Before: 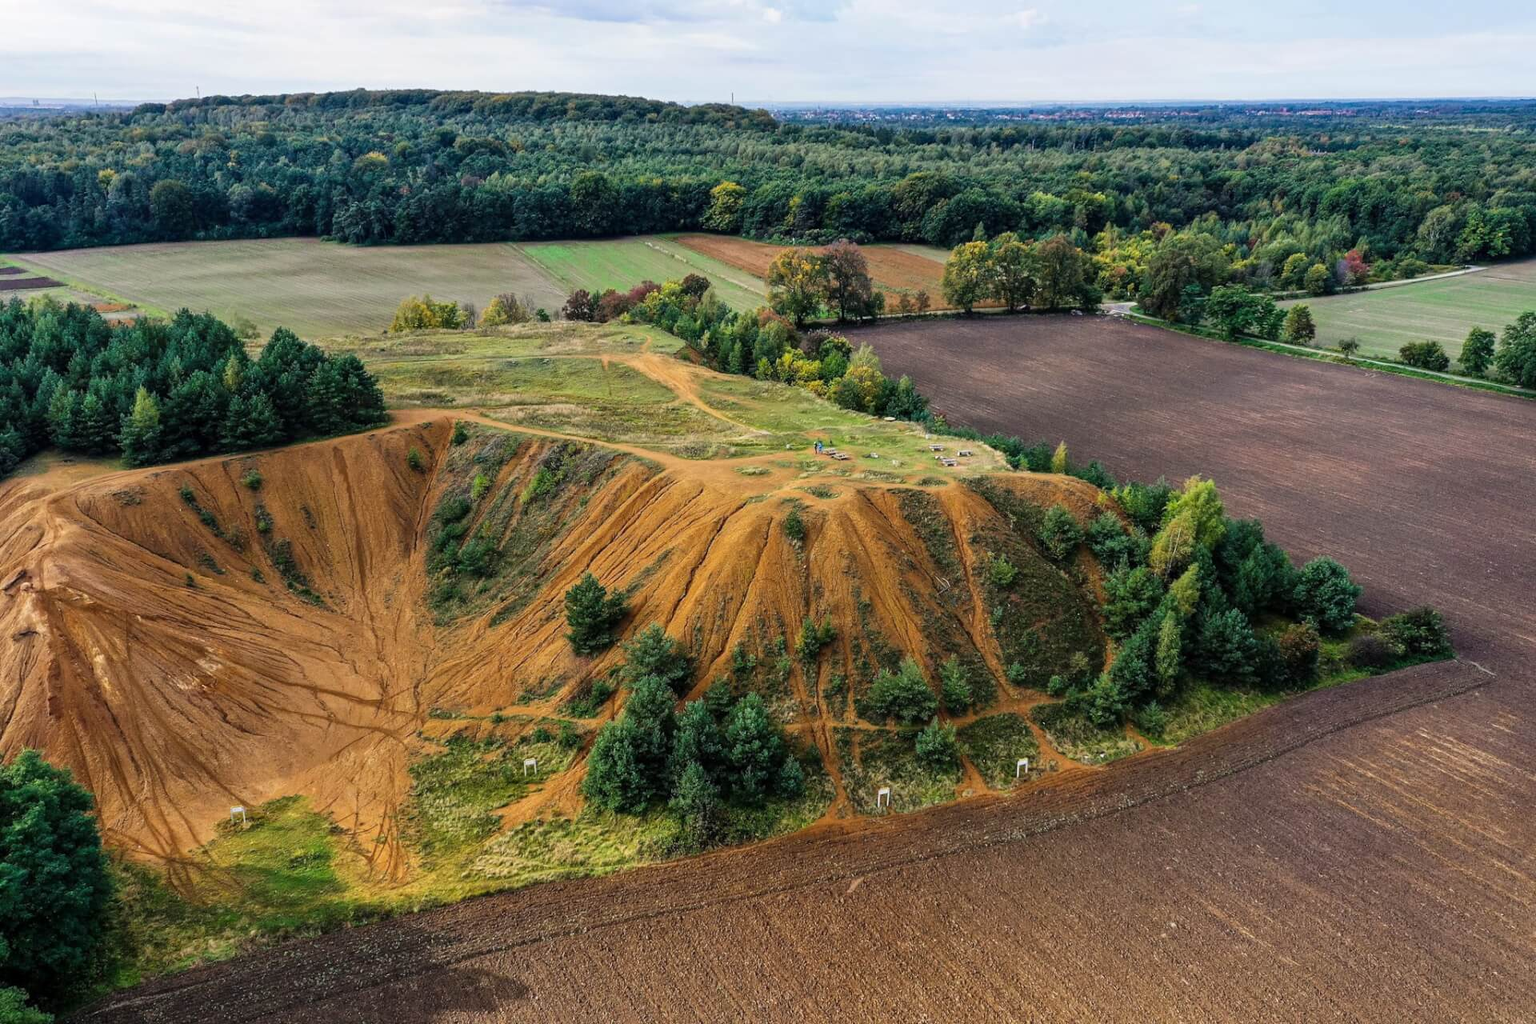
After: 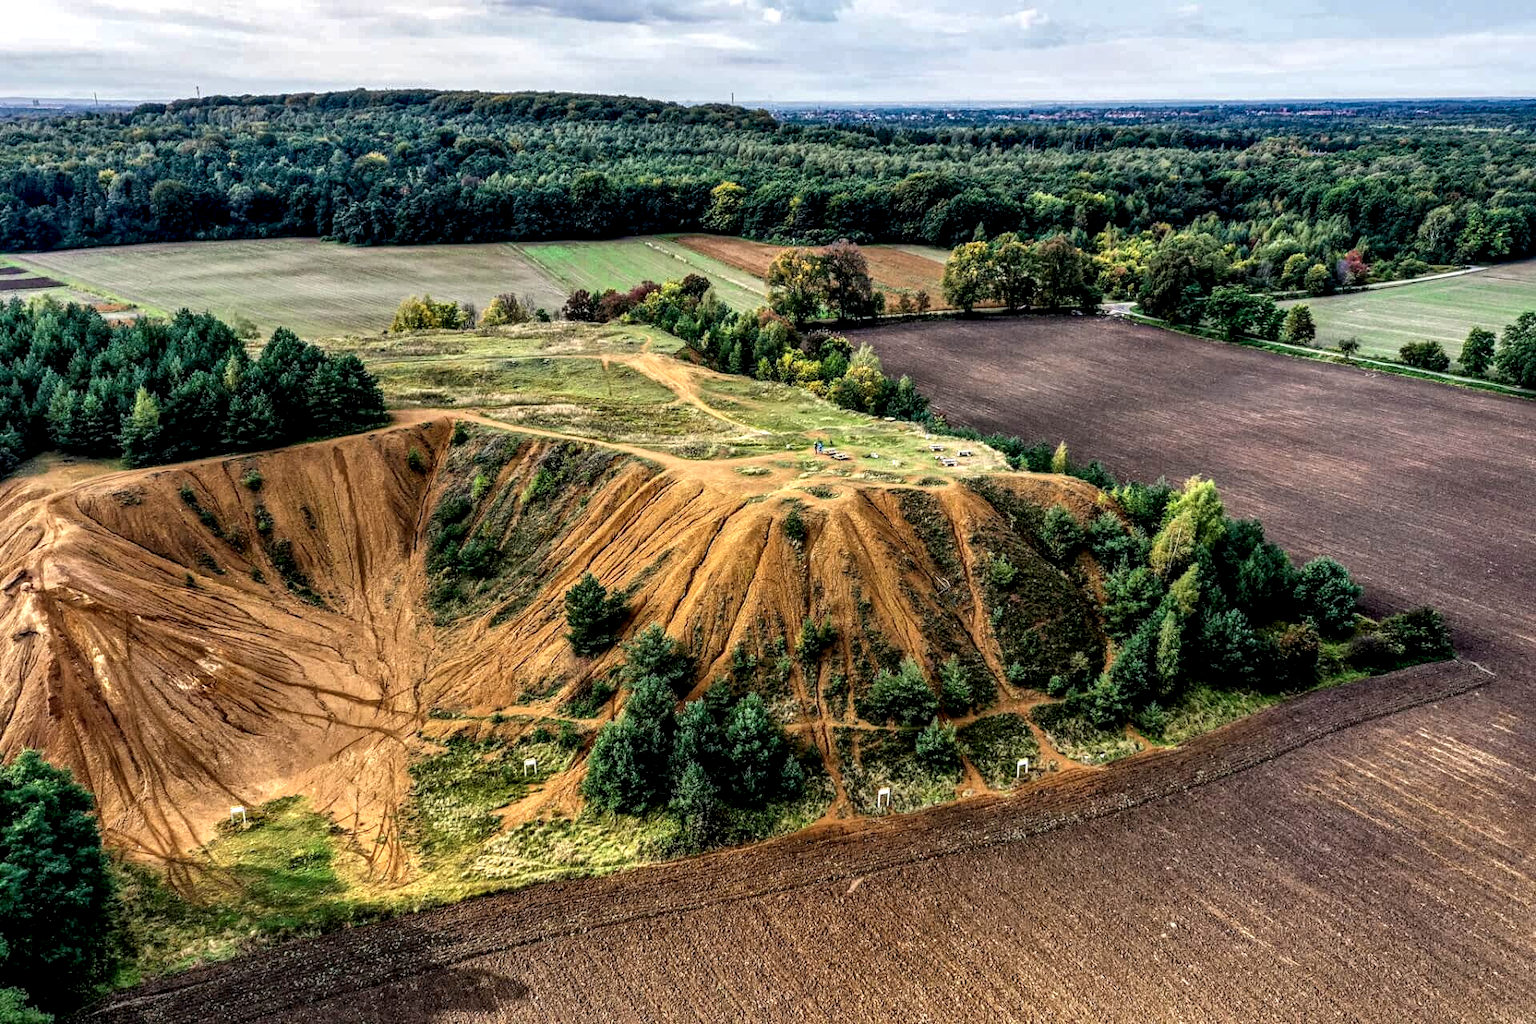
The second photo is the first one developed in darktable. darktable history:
shadows and highlights: on, module defaults
local contrast: detail 203%
